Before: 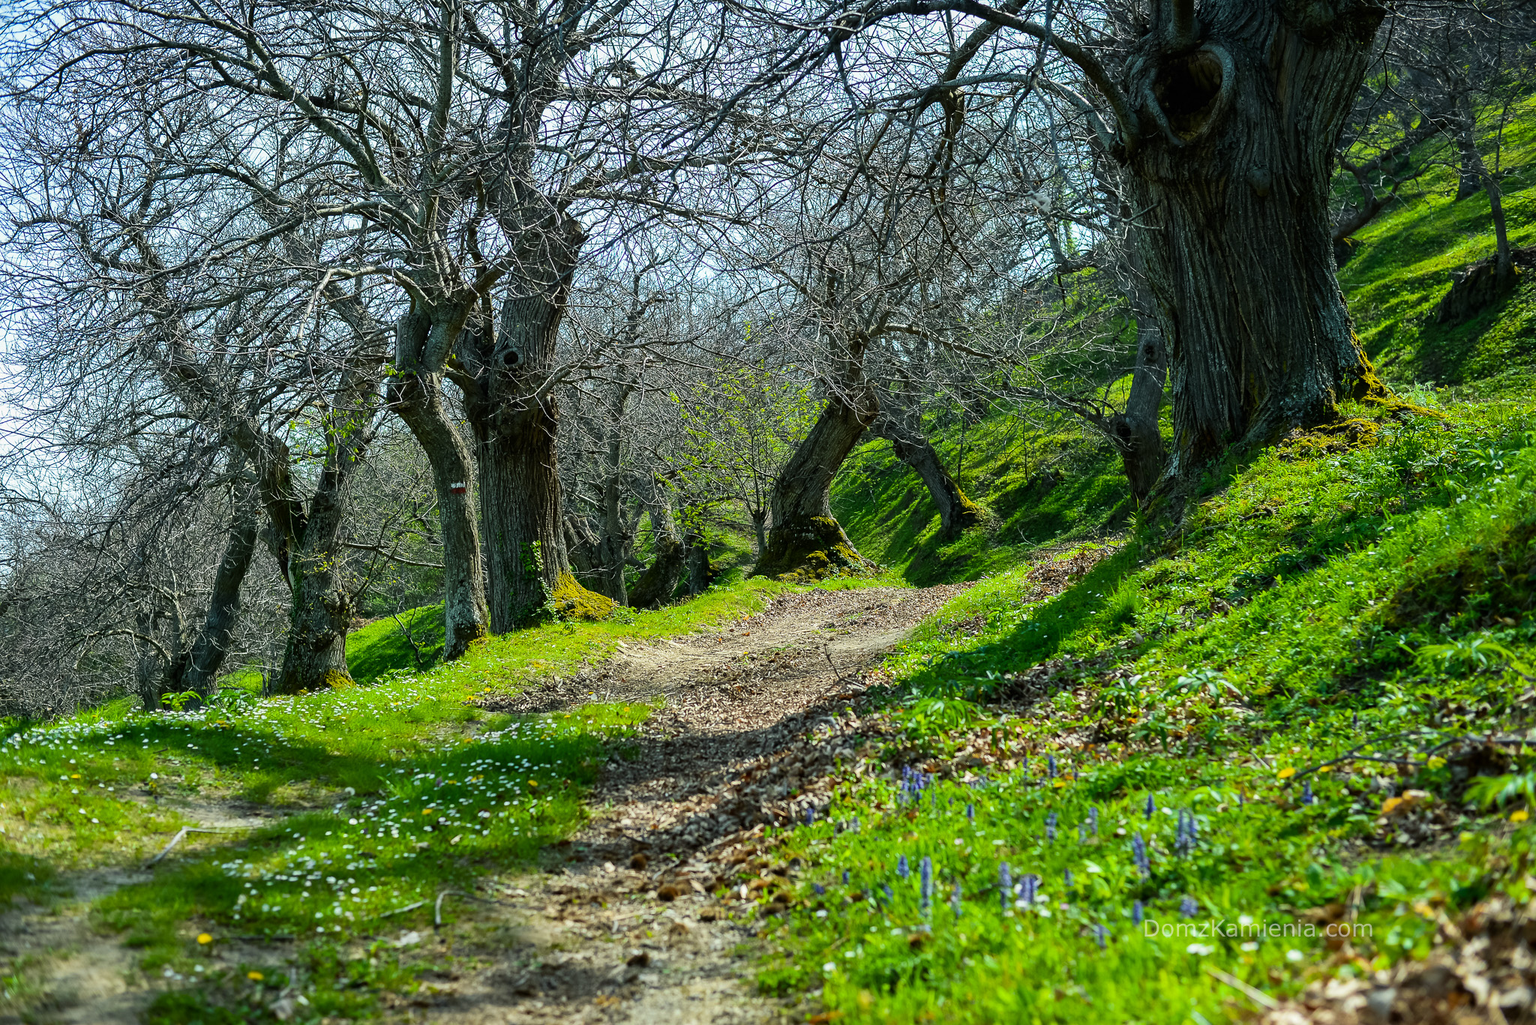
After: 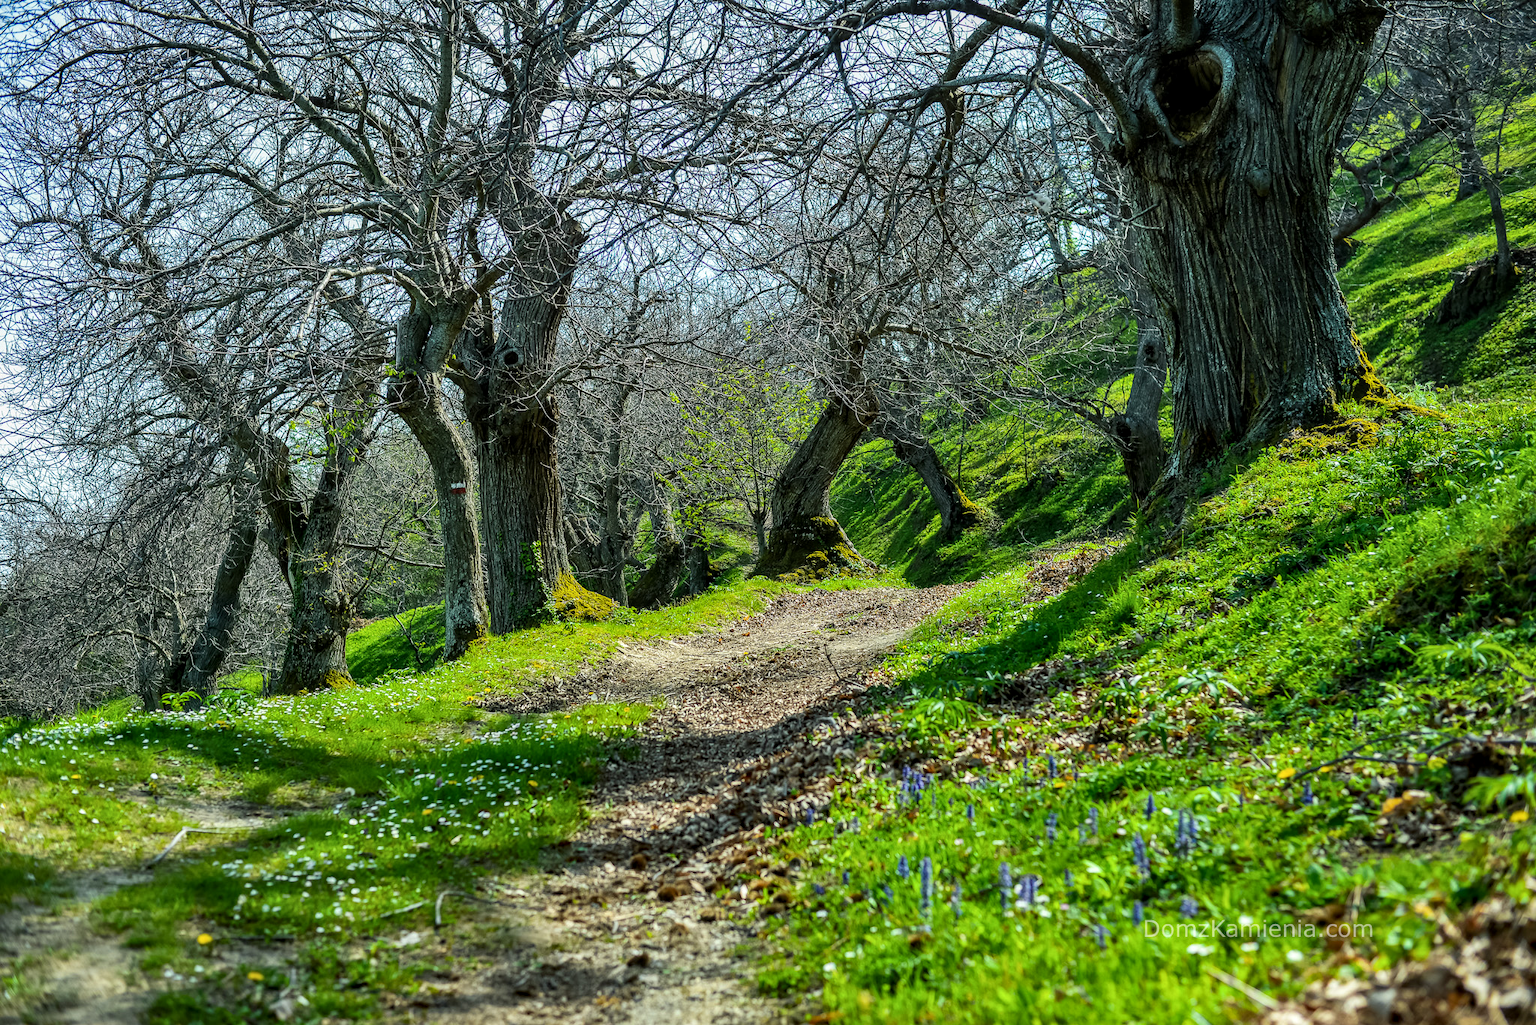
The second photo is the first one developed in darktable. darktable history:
local contrast: on, module defaults
base curve: exposure shift 0, preserve colors none
shadows and highlights: soften with gaussian
